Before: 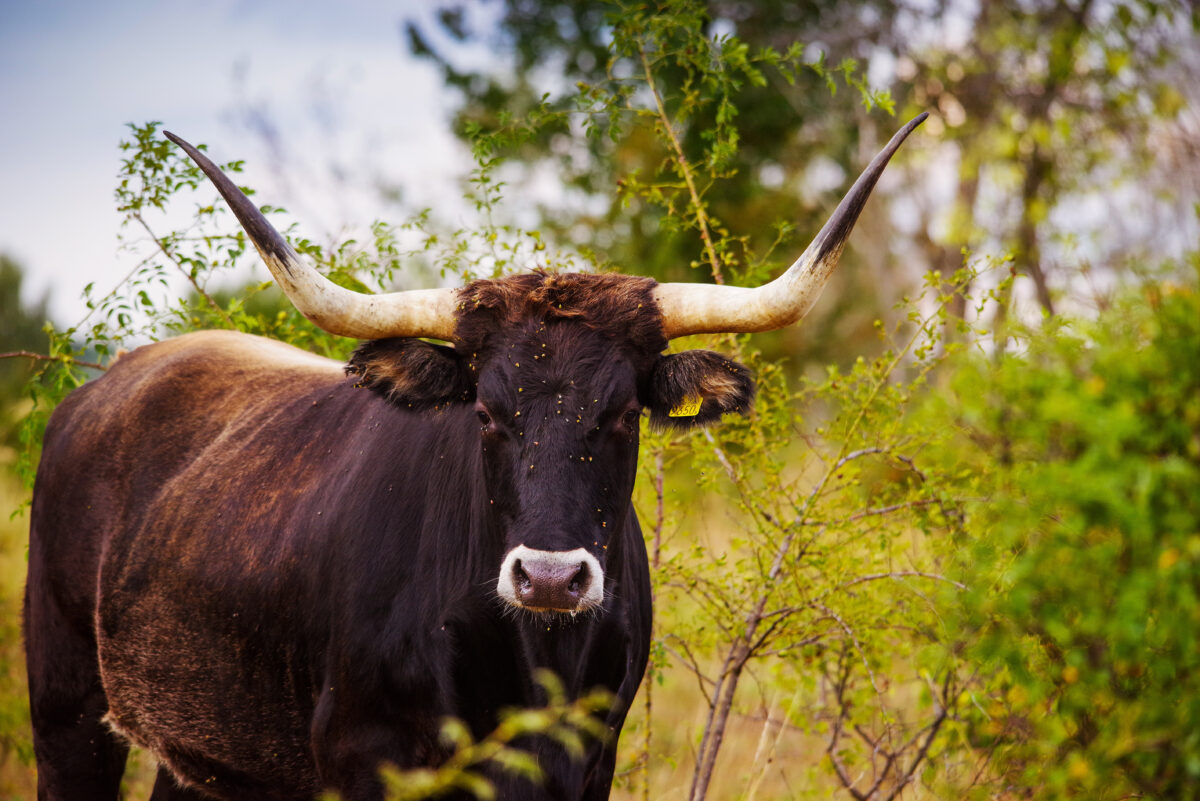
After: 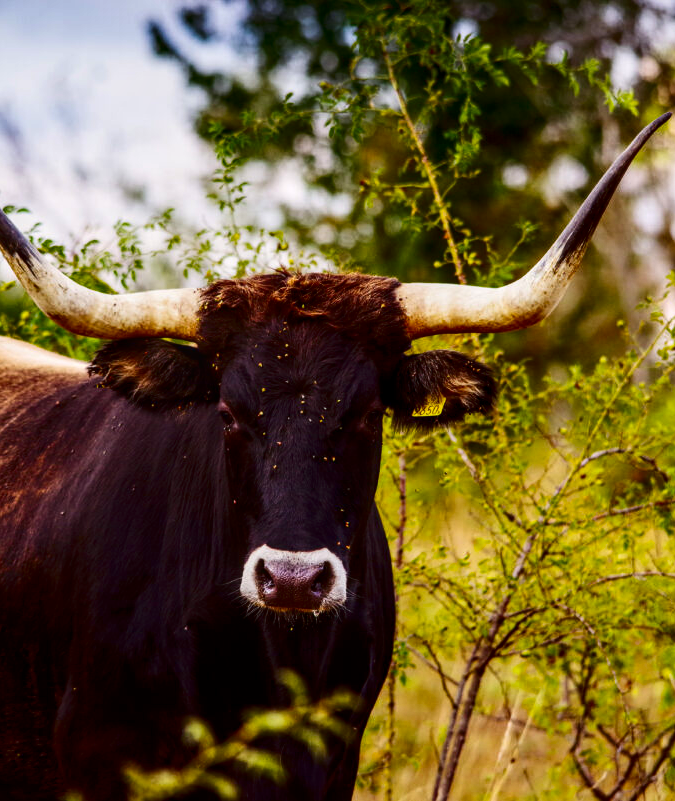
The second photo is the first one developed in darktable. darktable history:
local contrast: detail 130%
crop: left 21.496%, right 22.254%
contrast brightness saturation: contrast 0.22, brightness -0.19, saturation 0.24
